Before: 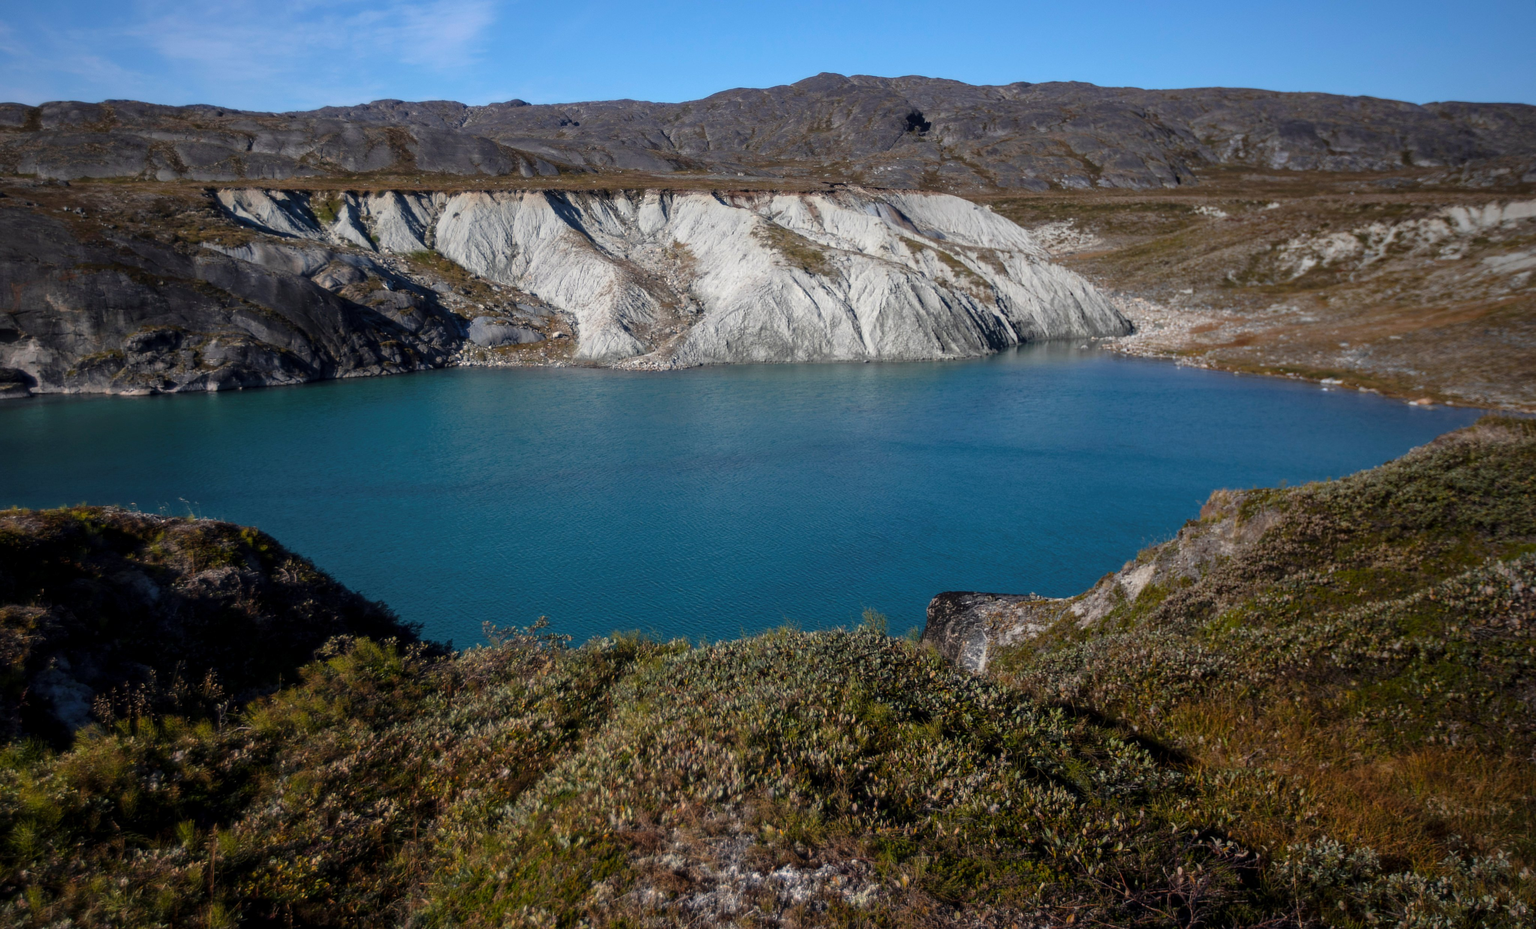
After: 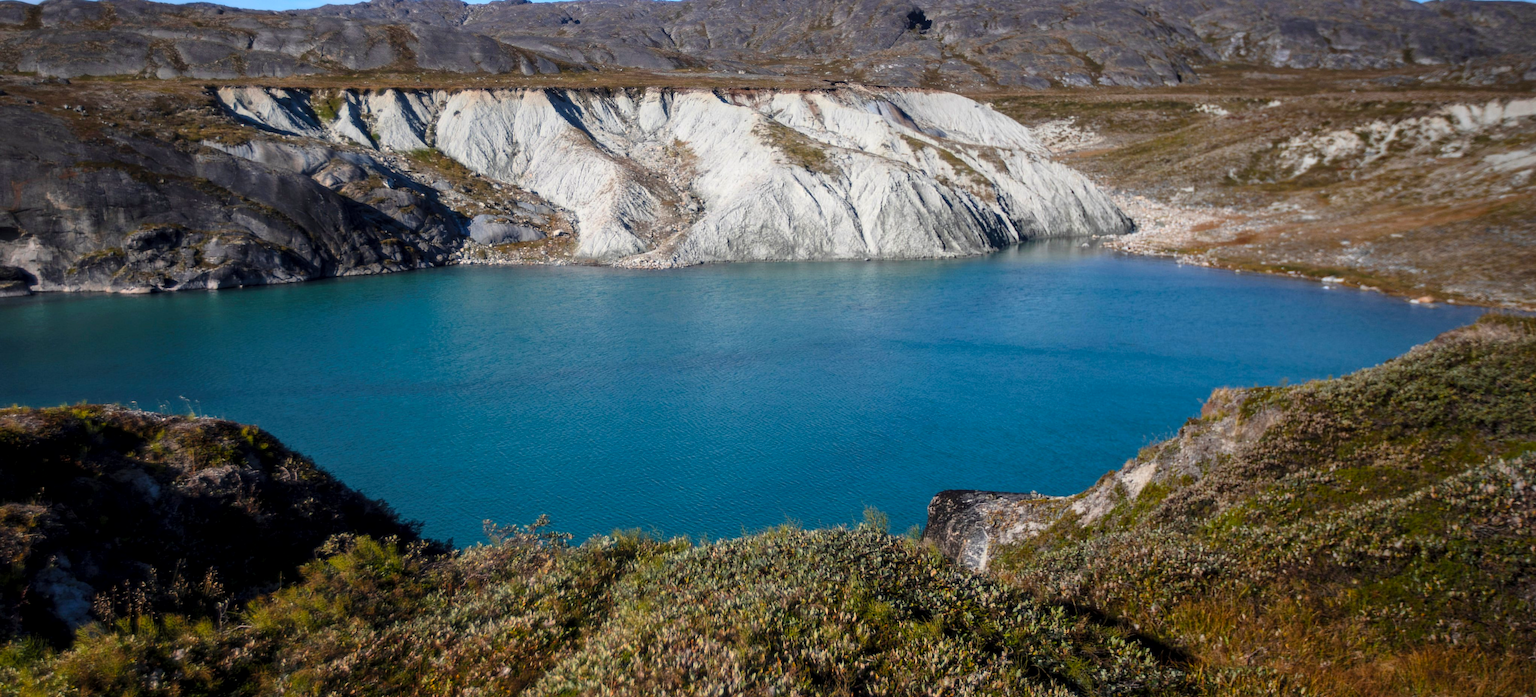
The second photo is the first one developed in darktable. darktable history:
crop: top 11.051%, bottom 13.893%
contrast brightness saturation: contrast 0.202, brightness 0.161, saturation 0.225
exposure: black level correction 0.001, compensate highlight preservation false
shadows and highlights: radius 127.82, shadows 21.16, highlights -21.67, low approximation 0.01
